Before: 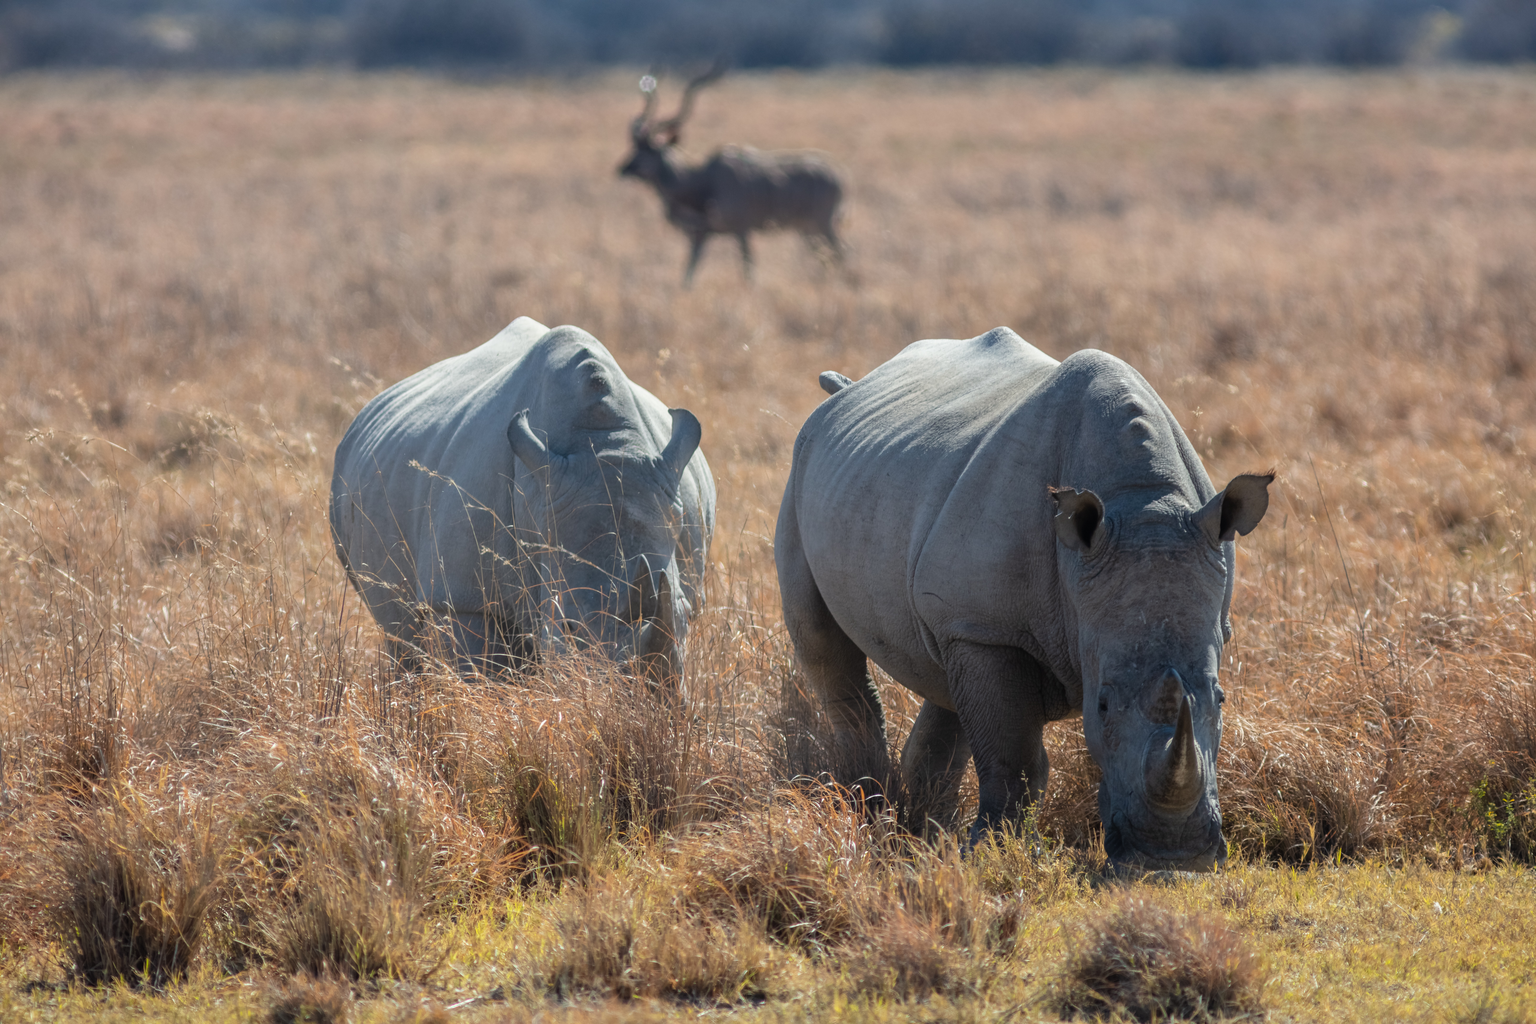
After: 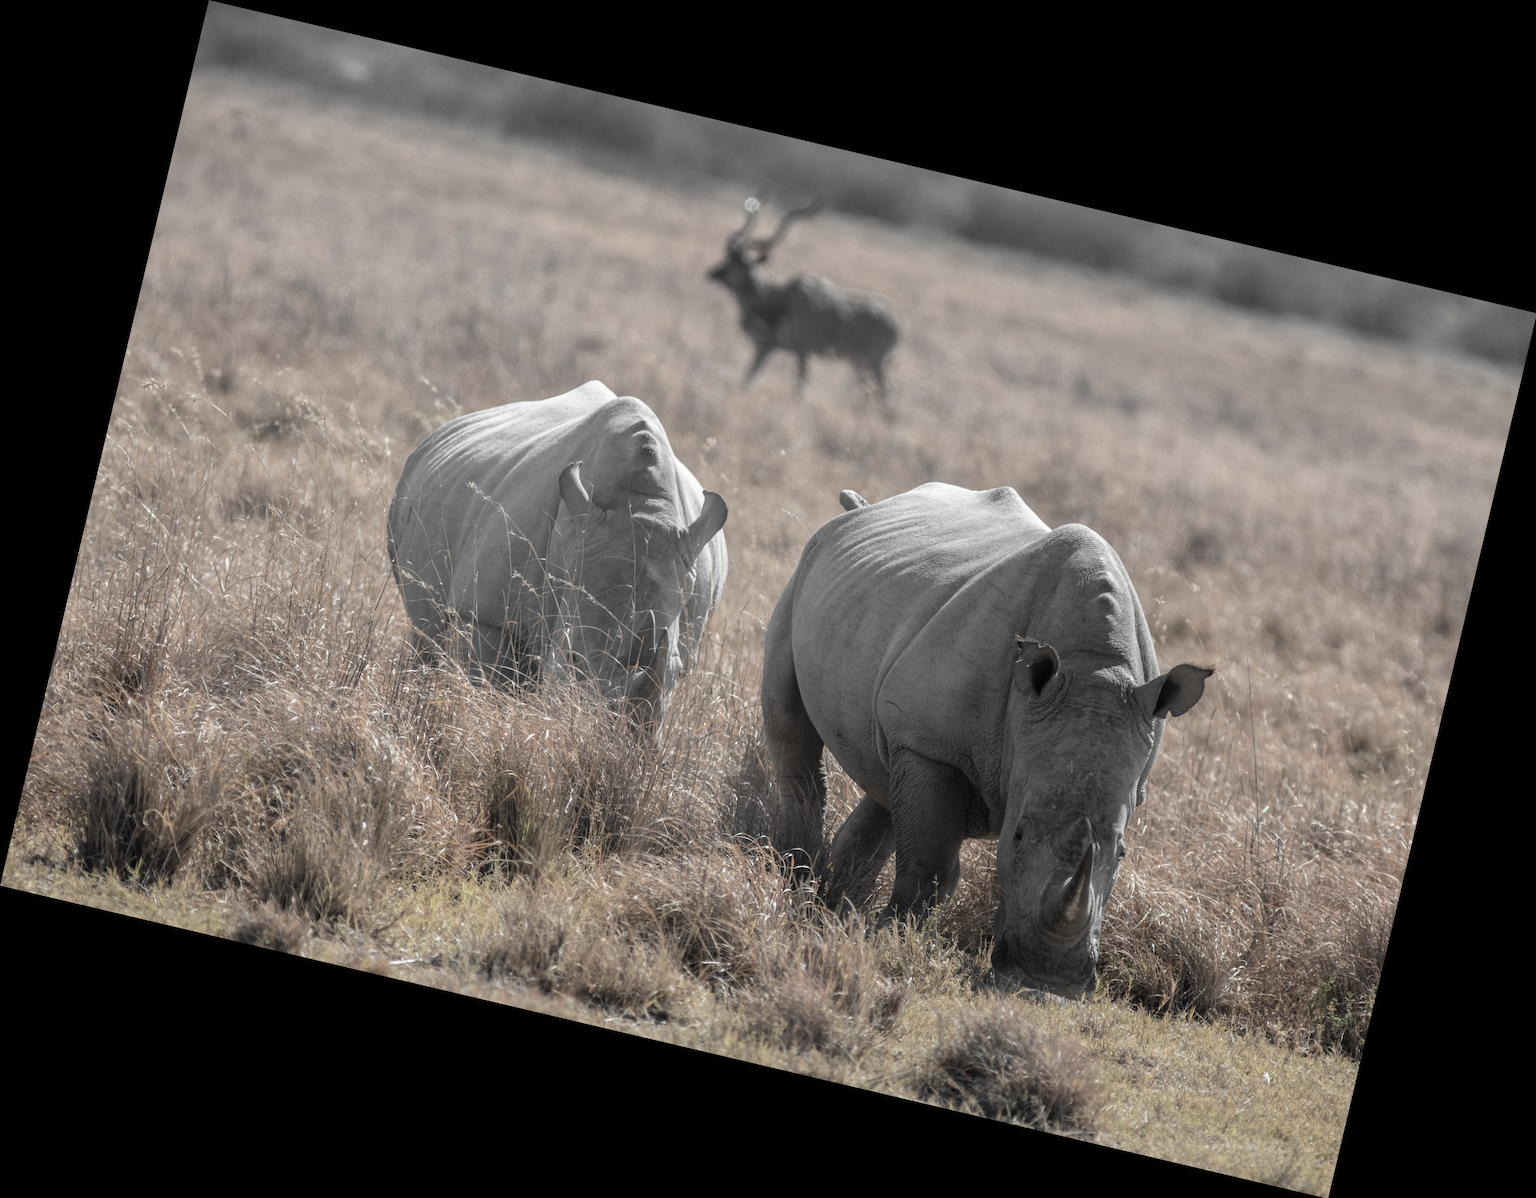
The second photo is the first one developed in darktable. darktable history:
exposure: exposure 0.131 EV, compensate highlight preservation false
color zones: curves: ch0 [(0, 0.613) (0.01, 0.613) (0.245, 0.448) (0.498, 0.529) (0.642, 0.665) (0.879, 0.777) (0.99, 0.613)]; ch1 [(0, 0.035) (0.121, 0.189) (0.259, 0.197) (0.415, 0.061) (0.589, 0.022) (0.732, 0.022) (0.857, 0.026) (0.991, 0.053)]
rotate and perspective: rotation 13.27°, automatic cropping off
